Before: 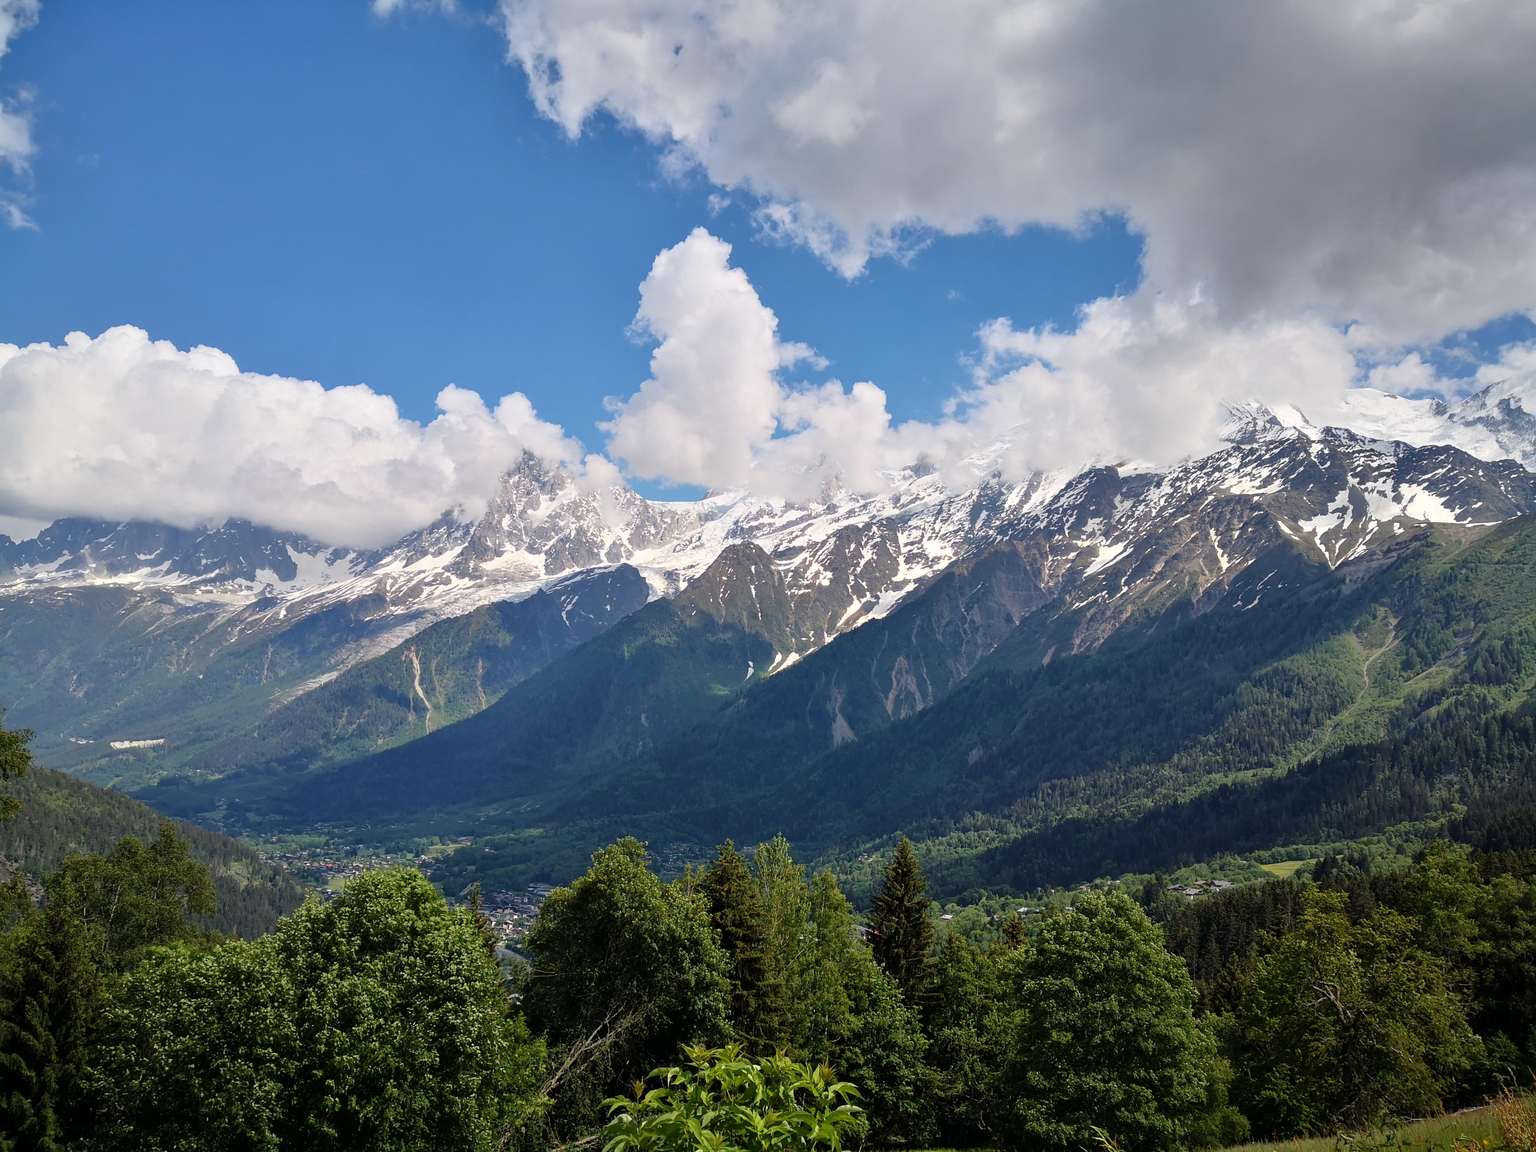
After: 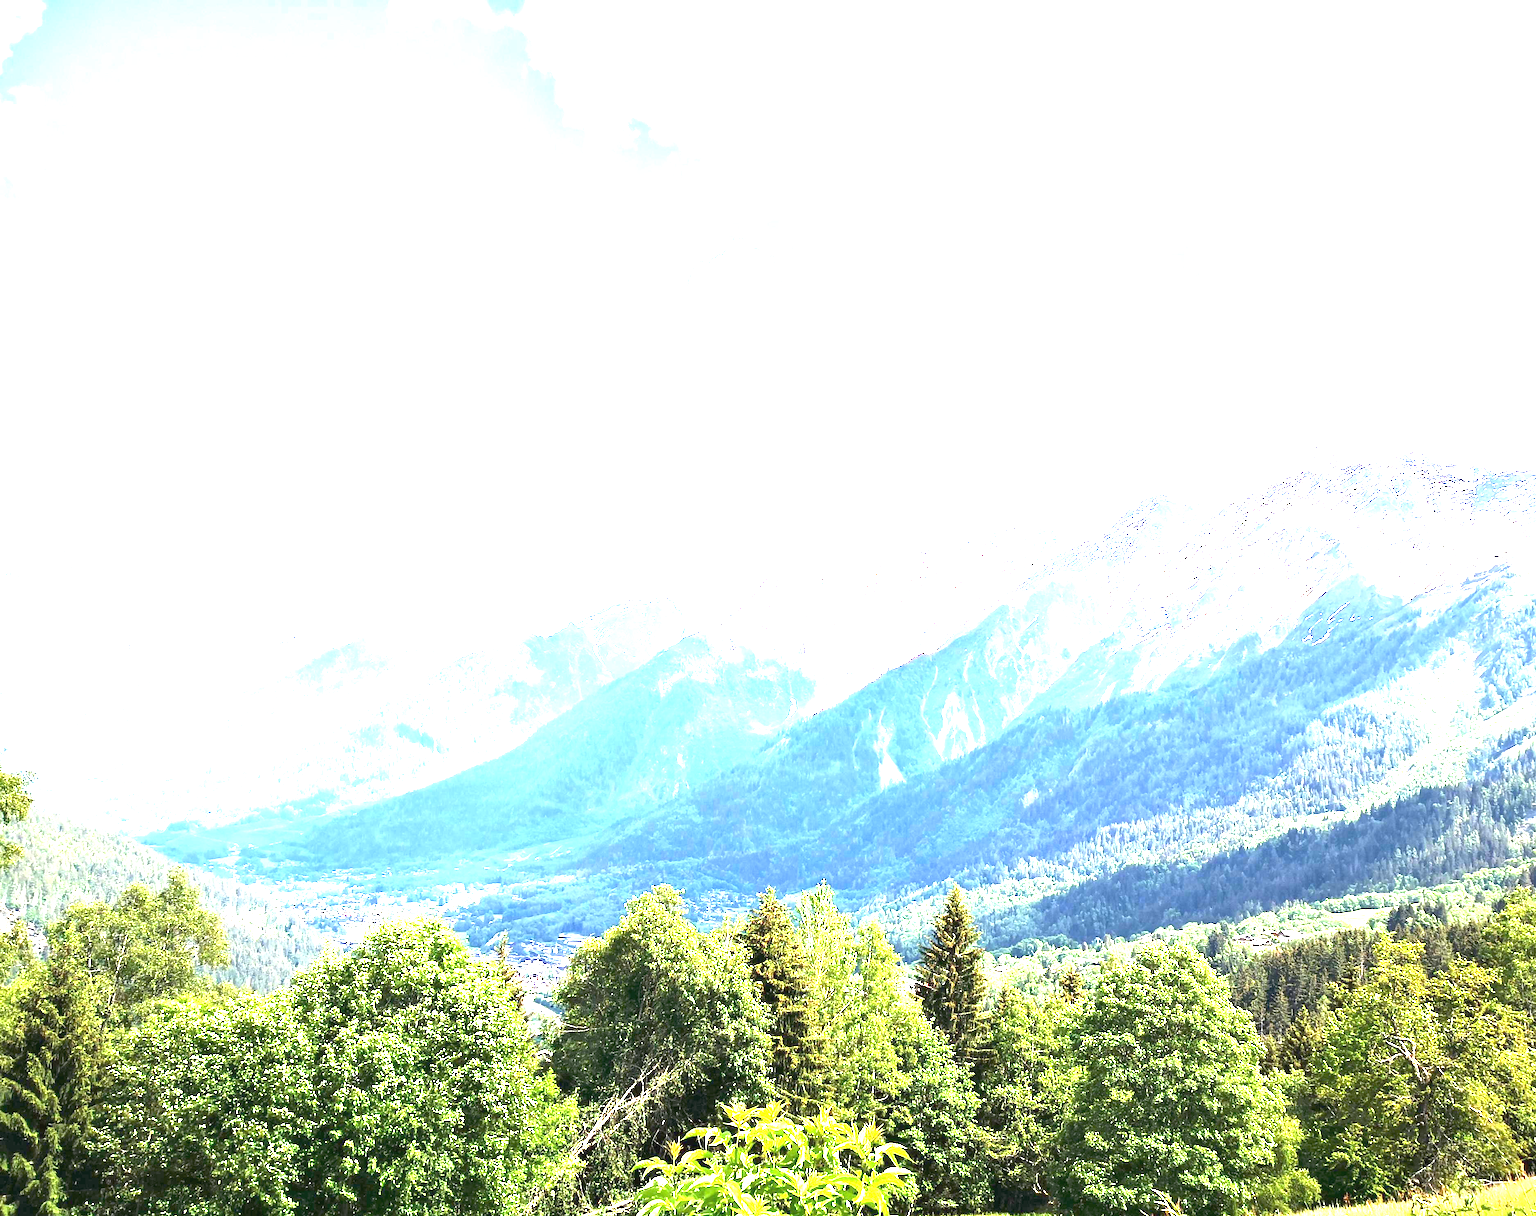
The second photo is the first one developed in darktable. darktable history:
exposure: black level correction 0, exposure 4.02 EV, compensate exposure bias true, compensate highlight preservation false
crop and rotate: left 0%, right 5.311%
